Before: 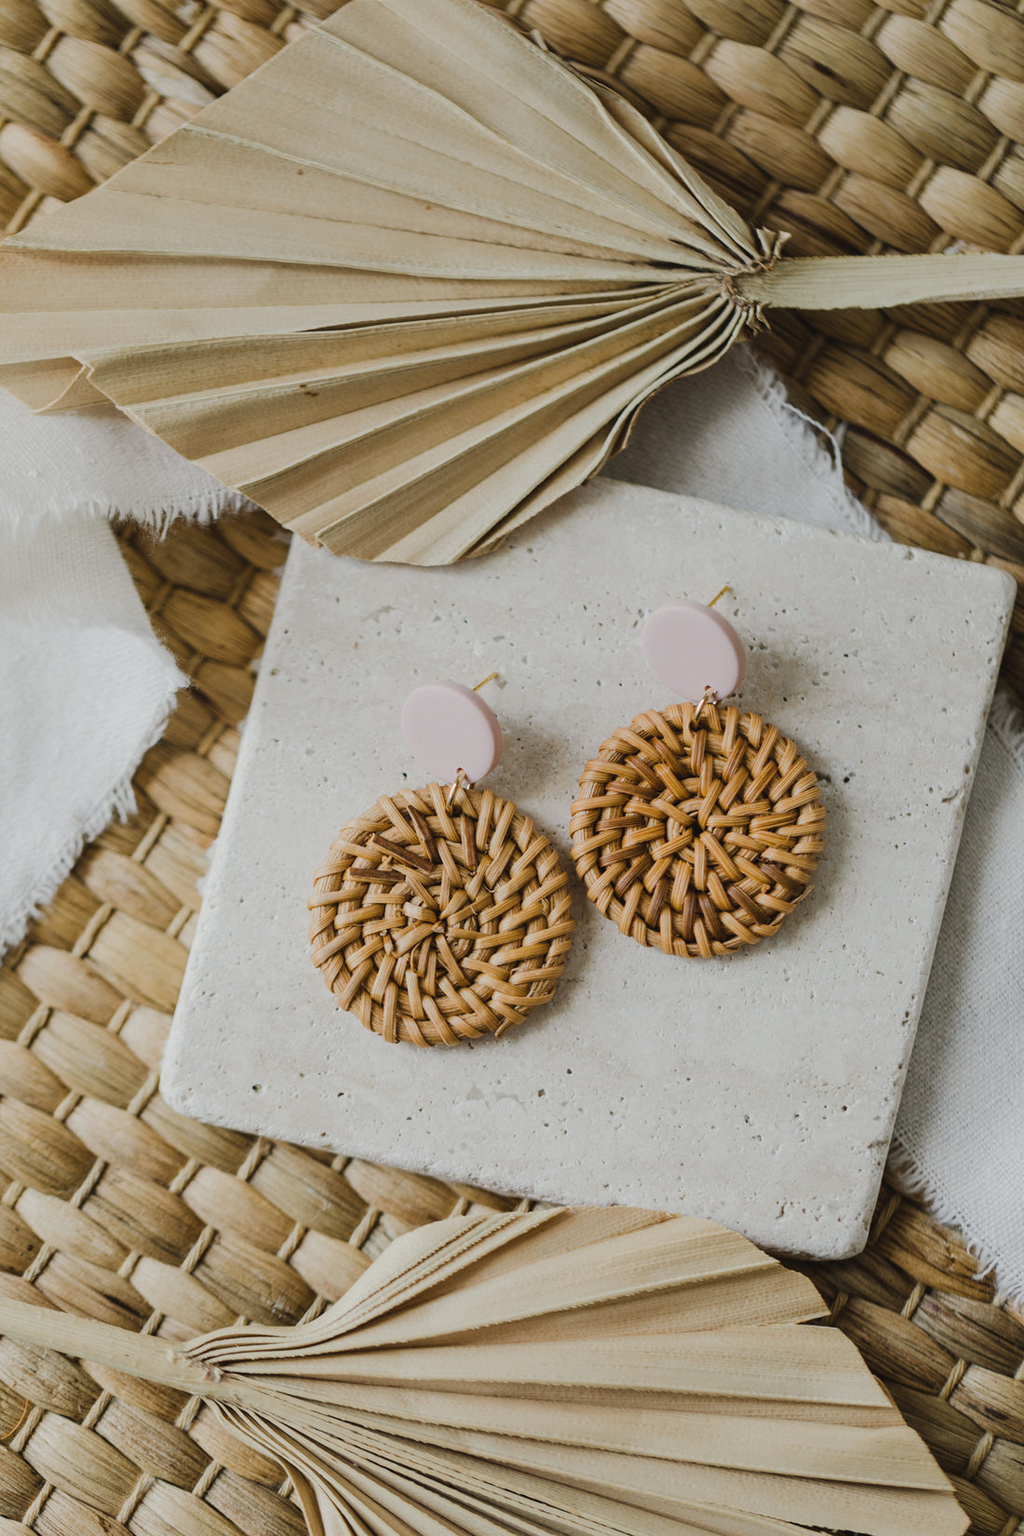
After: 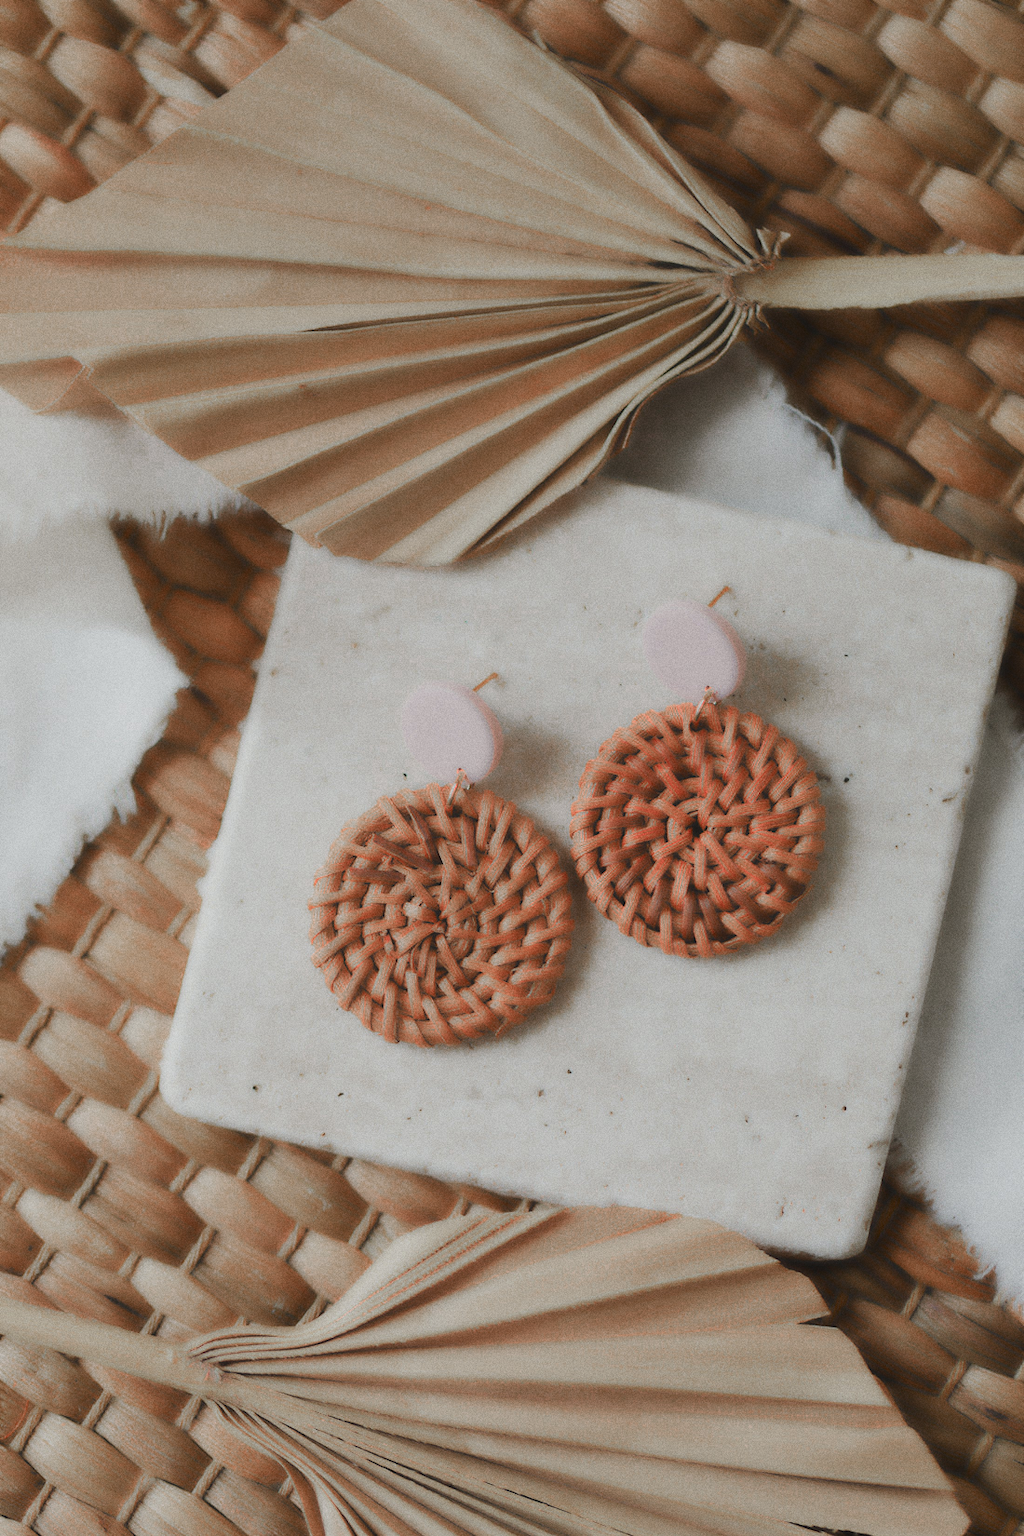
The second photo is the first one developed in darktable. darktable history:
lowpass: radius 4, soften with bilateral filter, unbound 0
color zones: curves: ch0 [(0.006, 0.385) (0.143, 0.563) (0.243, 0.321) (0.352, 0.464) (0.516, 0.456) (0.625, 0.5) (0.75, 0.5) (0.875, 0.5)]; ch1 [(0, 0.5) (0.134, 0.504) (0.246, 0.463) (0.421, 0.515) (0.5, 0.56) (0.625, 0.5) (0.75, 0.5) (0.875, 0.5)]; ch2 [(0, 0.5) (0.131, 0.426) (0.307, 0.289) (0.38, 0.188) (0.513, 0.216) (0.625, 0.548) (0.75, 0.468) (0.838, 0.396) (0.971, 0.311)]
exposure: compensate highlight preservation false
grain: coarseness 0.47 ISO
